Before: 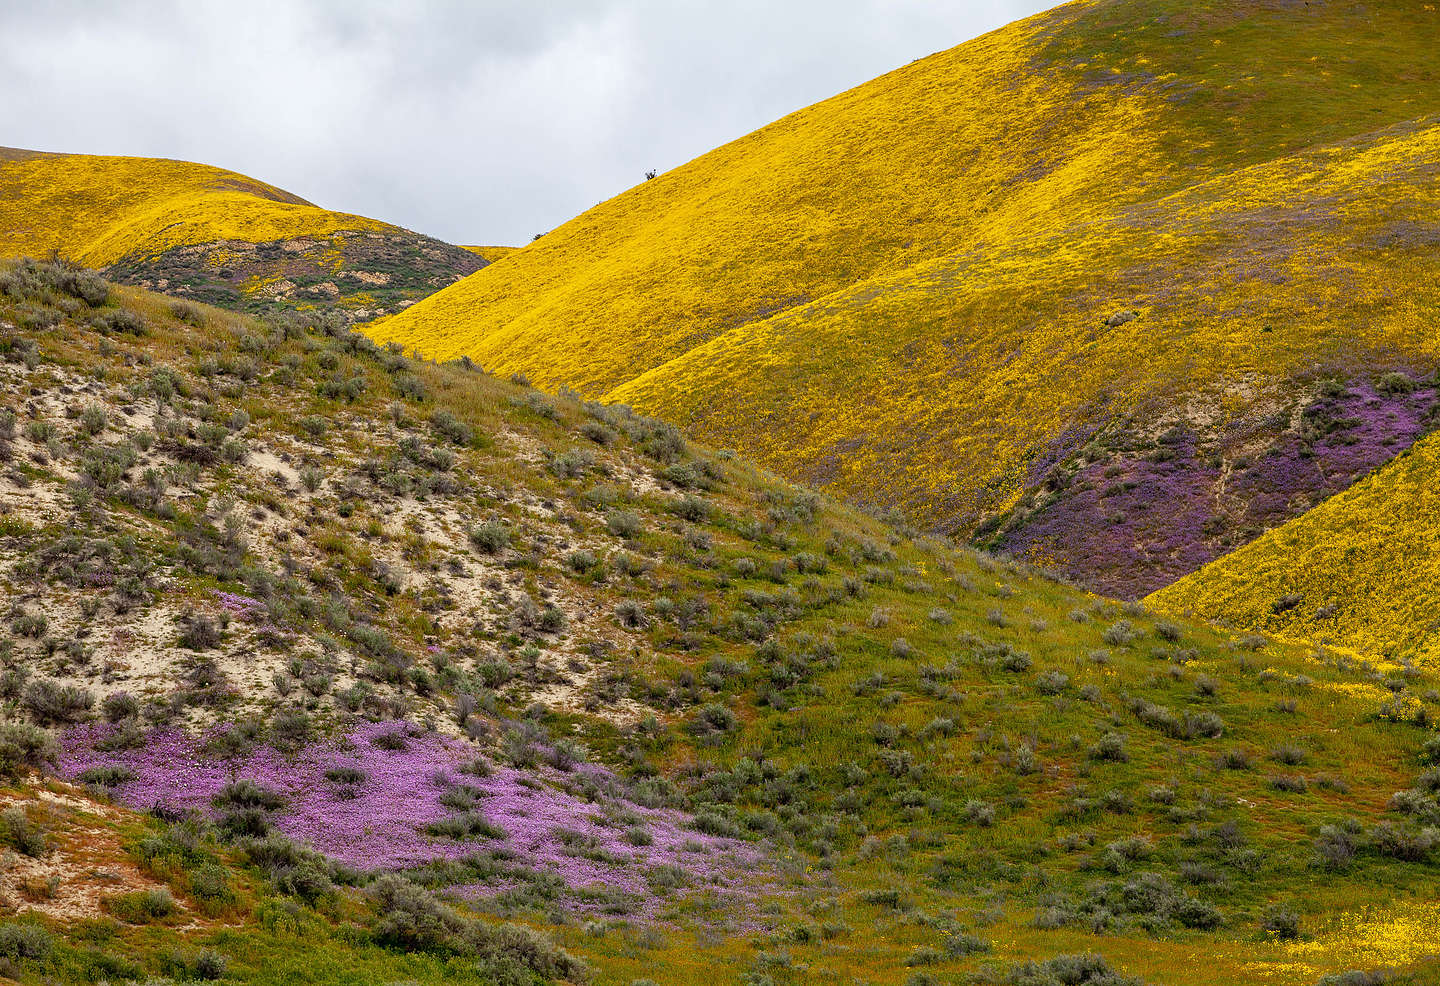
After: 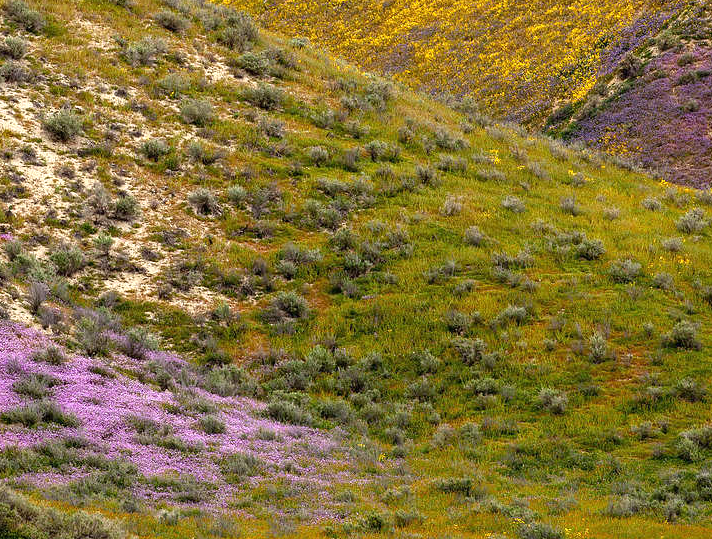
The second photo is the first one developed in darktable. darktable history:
crop: left 29.672%, top 41.786%, right 20.851%, bottom 3.487%
exposure: exposure 0.6 EV, compensate highlight preservation false
